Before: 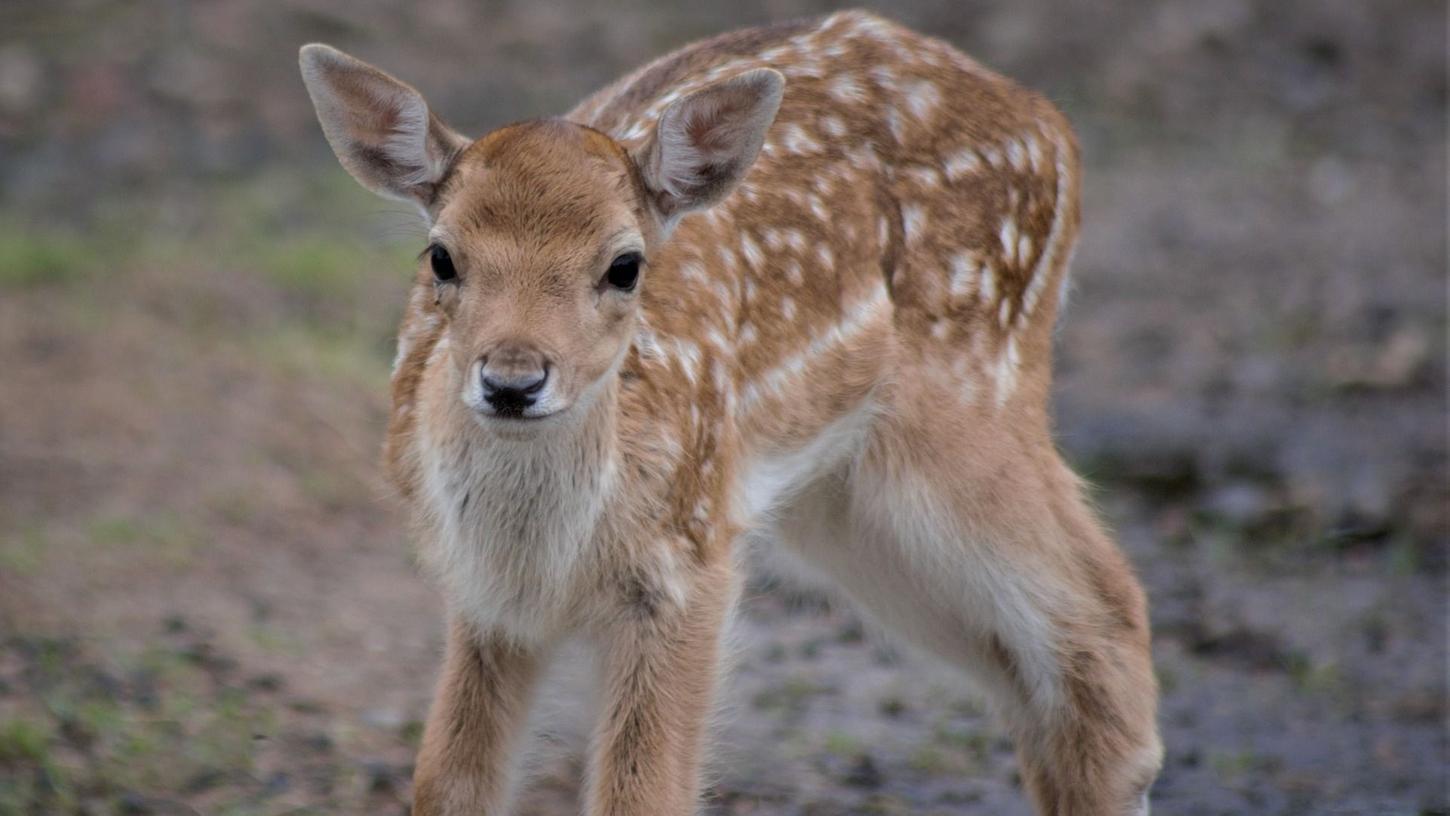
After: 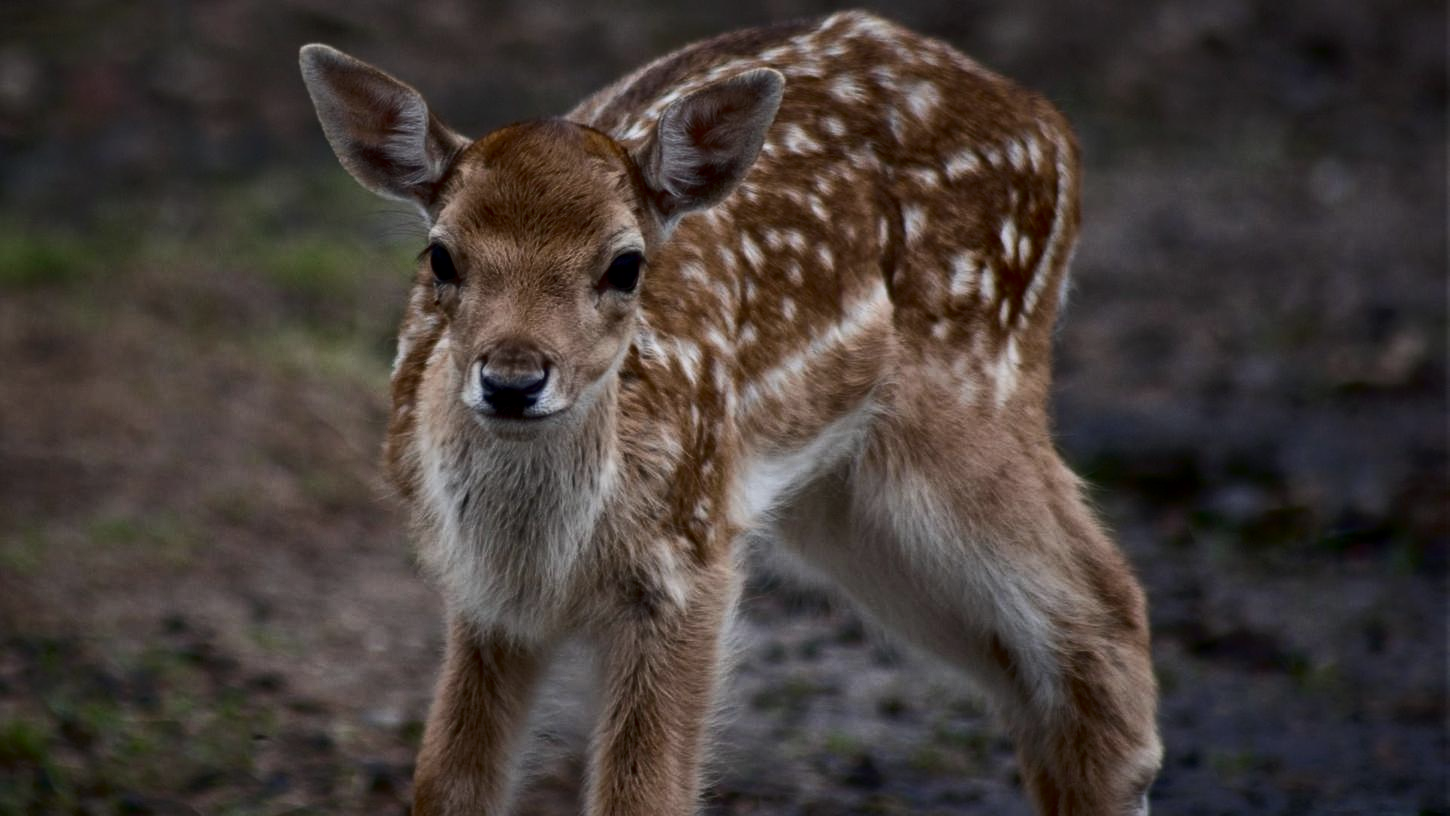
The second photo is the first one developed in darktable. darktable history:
exposure: black level correction 0.011, exposure -0.473 EV, compensate highlight preservation false
tone curve: curves: ch0 [(0, 0) (0.003, 0.003) (0.011, 0.005) (0.025, 0.005) (0.044, 0.008) (0.069, 0.015) (0.1, 0.023) (0.136, 0.032) (0.177, 0.046) (0.224, 0.072) (0.277, 0.124) (0.335, 0.174) (0.399, 0.253) (0.468, 0.365) (0.543, 0.519) (0.623, 0.675) (0.709, 0.805) (0.801, 0.908) (0.898, 0.97) (1, 1)], color space Lab, independent channels, preserve colors none
